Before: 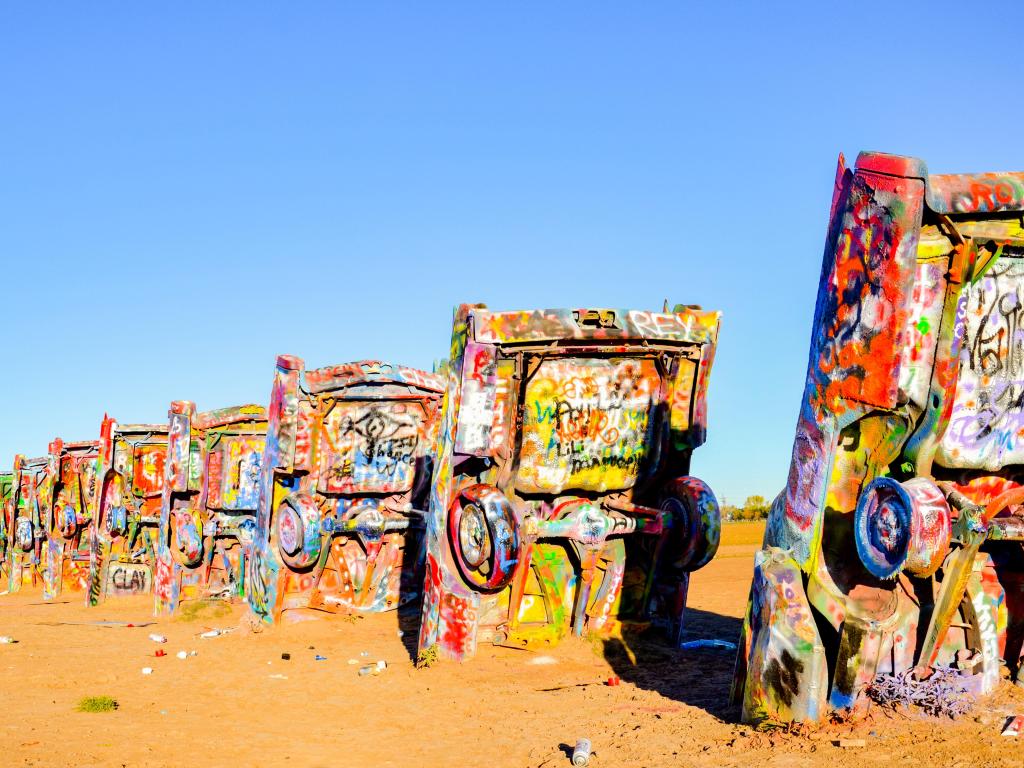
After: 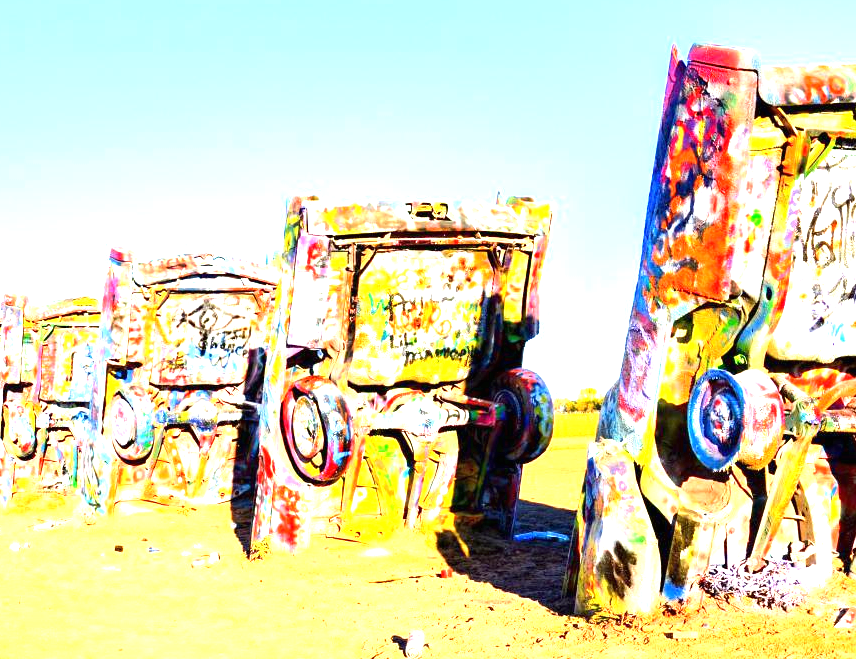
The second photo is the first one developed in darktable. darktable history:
exposure: black level correction 0, exposure 1.464 EV, compensate exposure bias true, compensate highlight preservation false
crop: left 16.382%, top 14.116%
